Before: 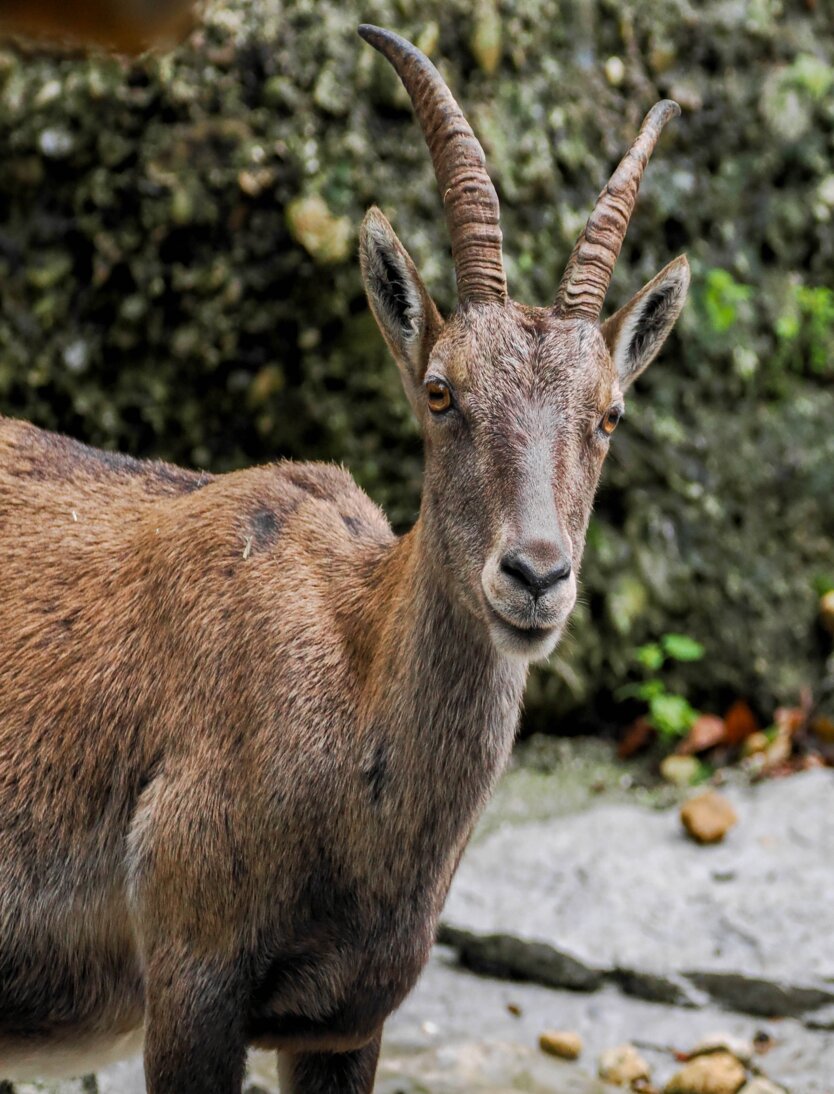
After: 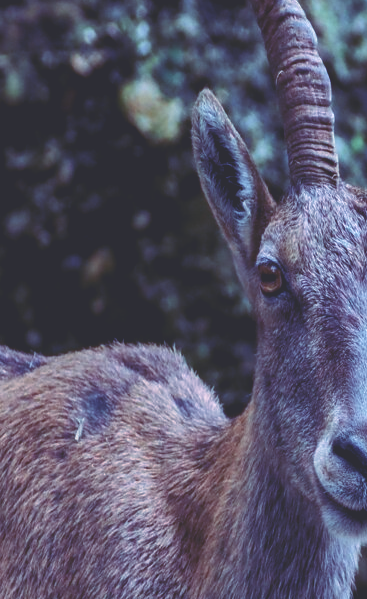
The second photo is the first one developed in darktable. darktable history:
rgb curve: curves: ch0 [(0, 0.186) (0.314, 0.284) (0.576, 0.466) (0.805, 0.691) (0.936, 0.886)]; ch1 [(0, 0.186) (0.314, 0.284) (0.581, 0.534) (0.771, 0.746) (0.936, 0.958)]; ch2 [(0, 0.216) (0.275, 0.39) (1, 1)], mode RGB, independent channels, compensate middle gray true, preserve colors none
white balance: red 1.042, blue 1.17
exposure: black level correction 0.009, exposure 0.119 EV, compensate highlight preservation false
crop: left 20.248%, top 10.86%, right 35.675%, bottom 34.321%
